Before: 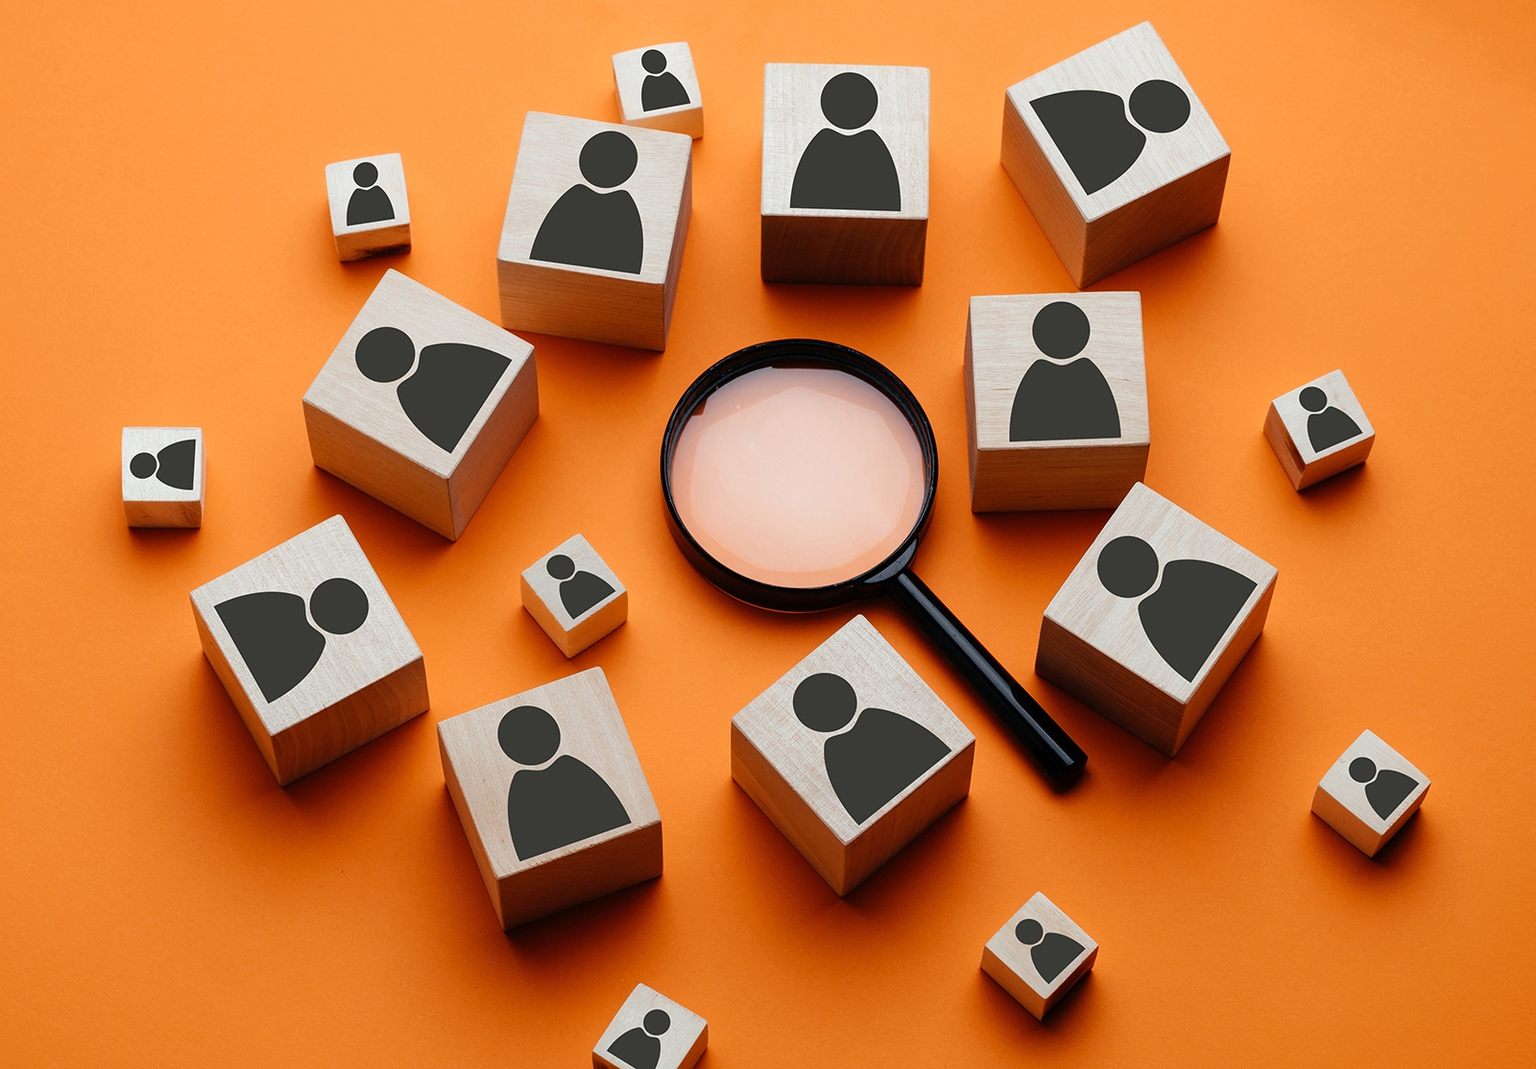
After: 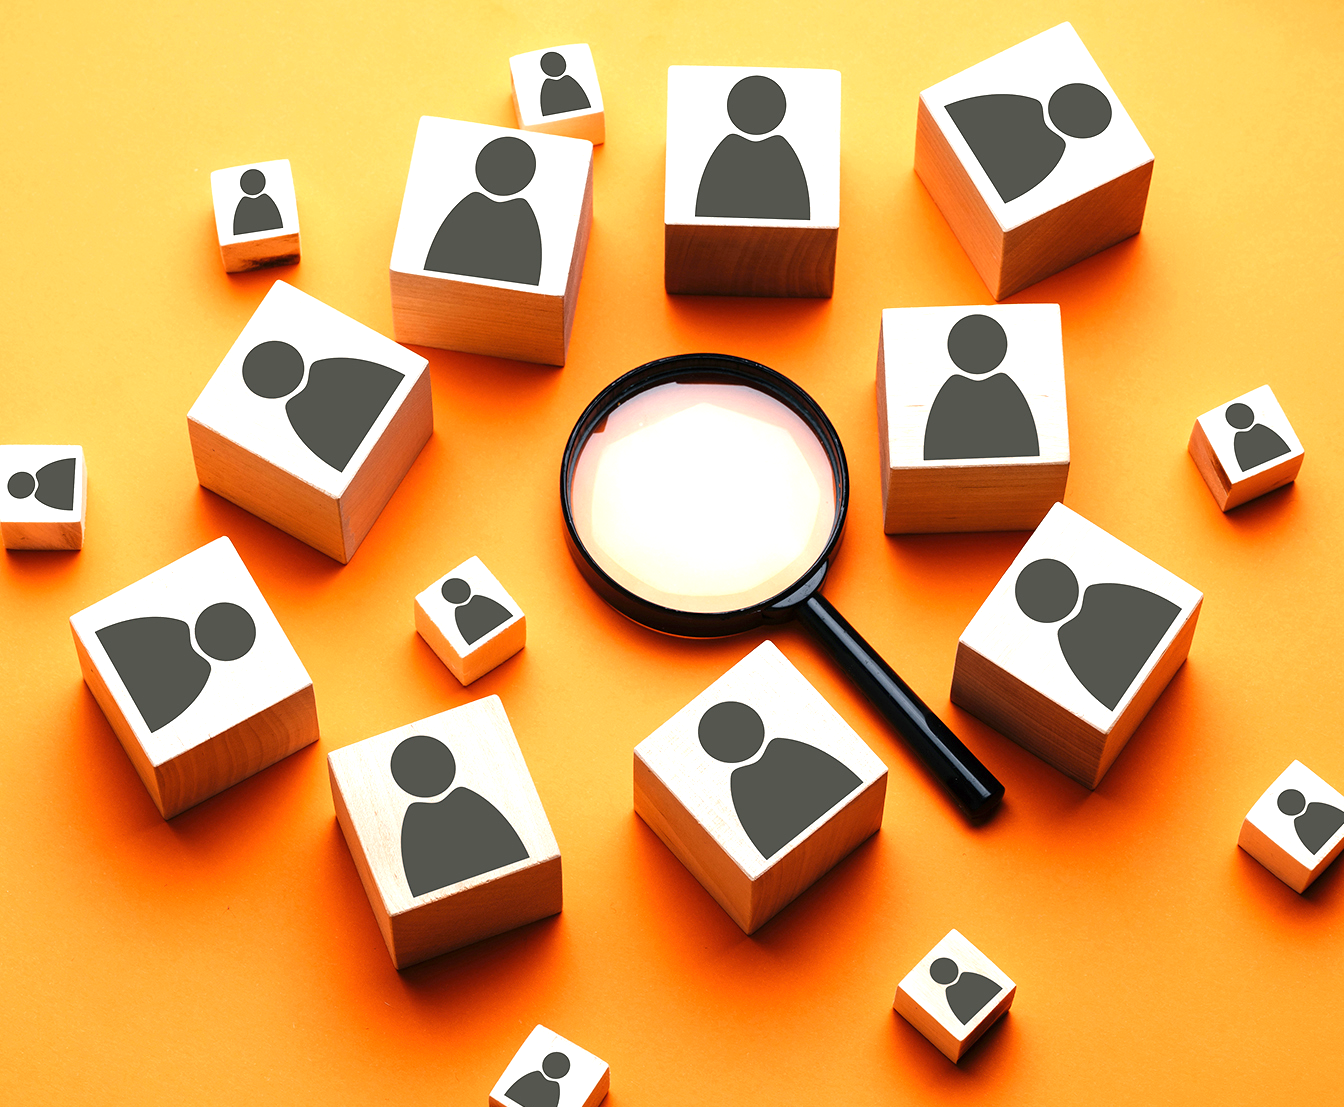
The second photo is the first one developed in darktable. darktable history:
exposure: exposure 1.089 EV, compensate highlight preservation false
crop: left 8.026%, right 7.374%
